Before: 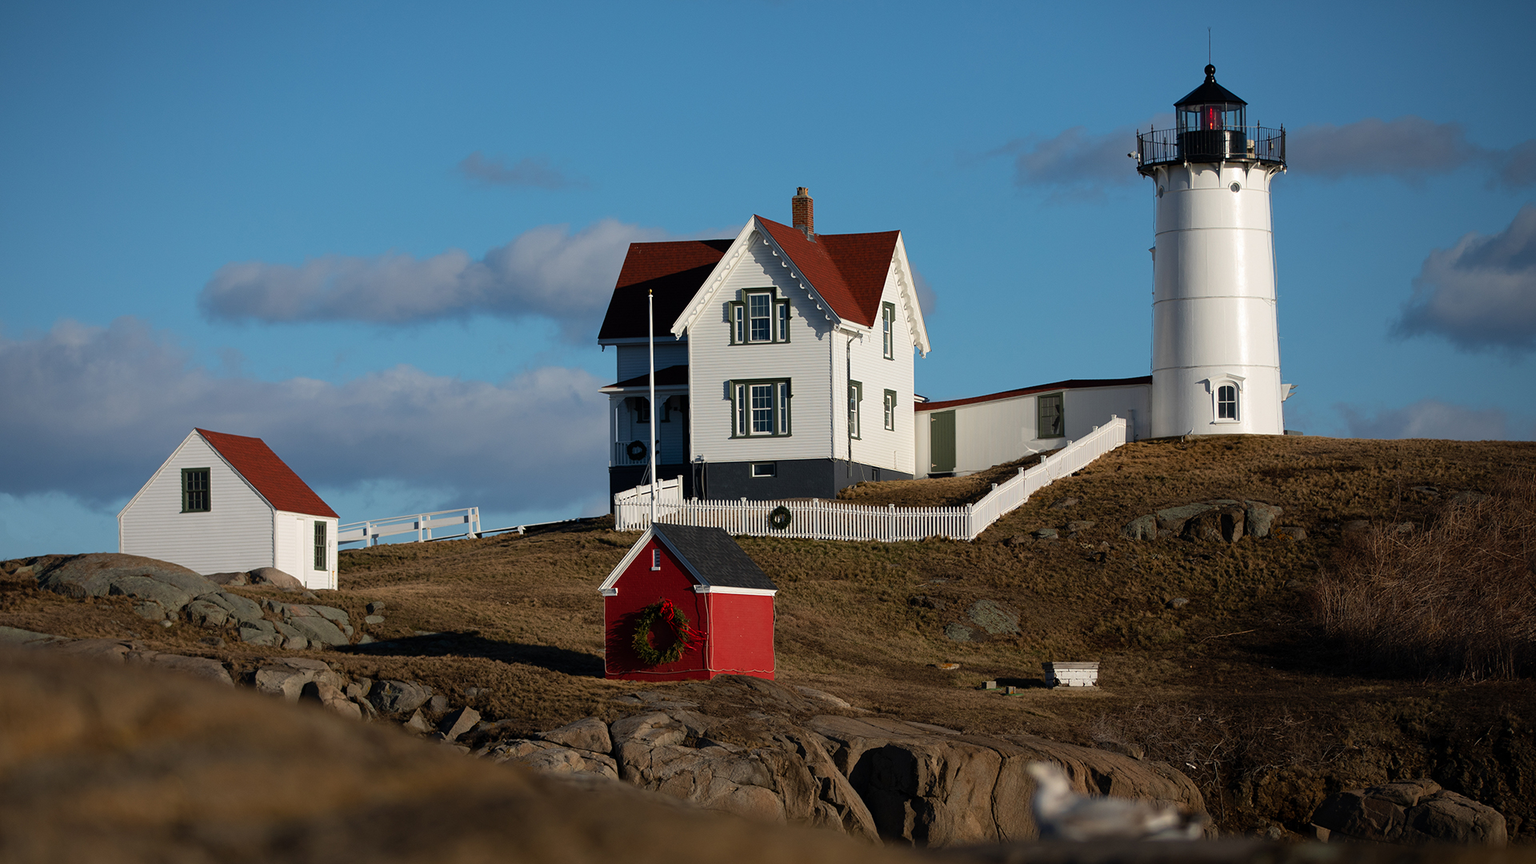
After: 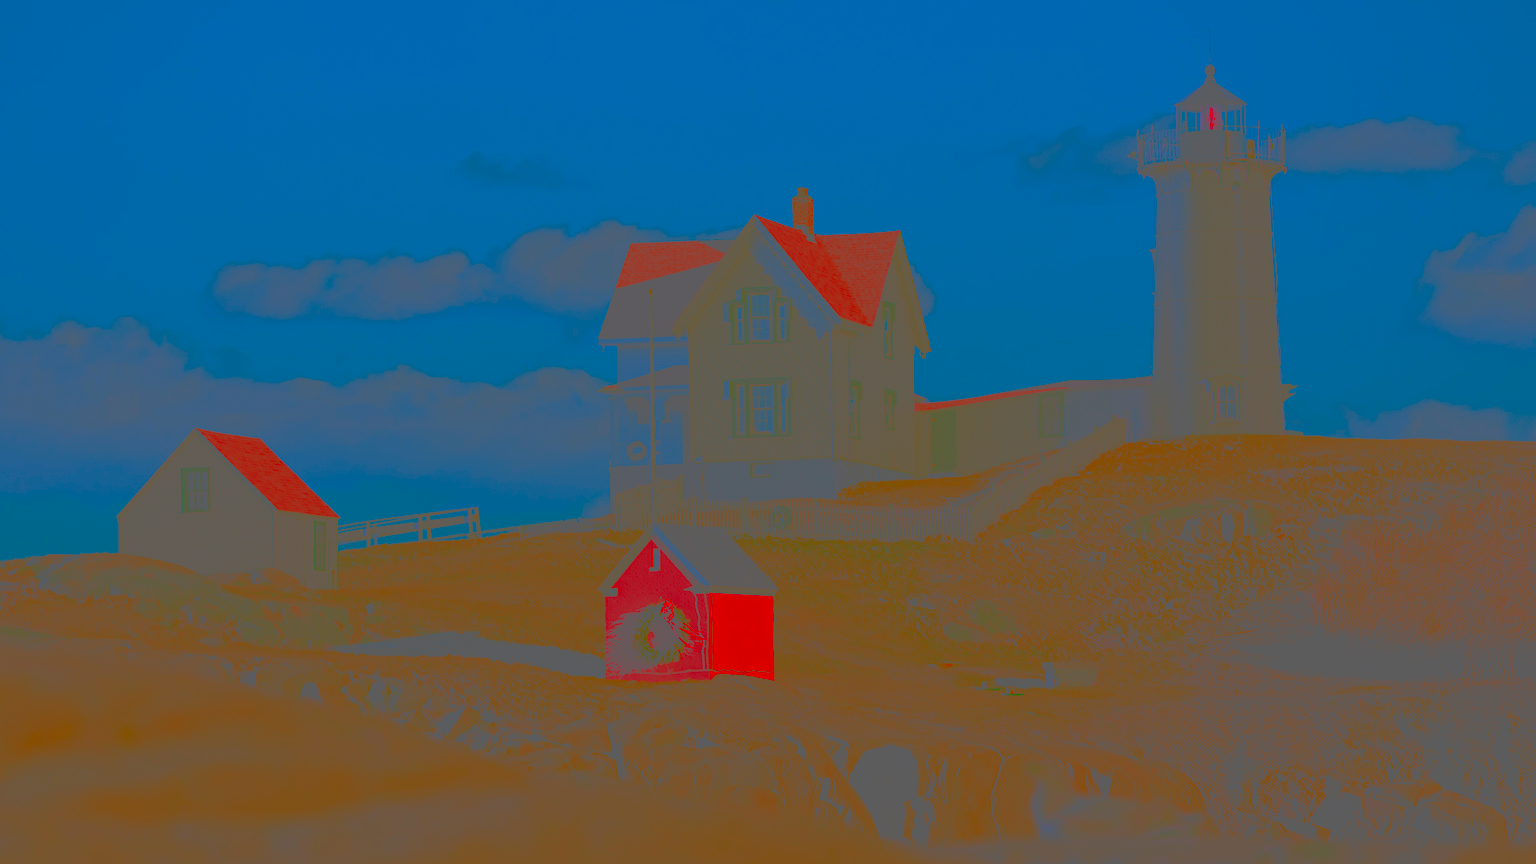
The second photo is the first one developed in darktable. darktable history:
exposure: black level correction 0.001, compensate highlight preservation false
contrast brightness saturation: contrast -0.99, brightness -0.17, saturation 0.75
